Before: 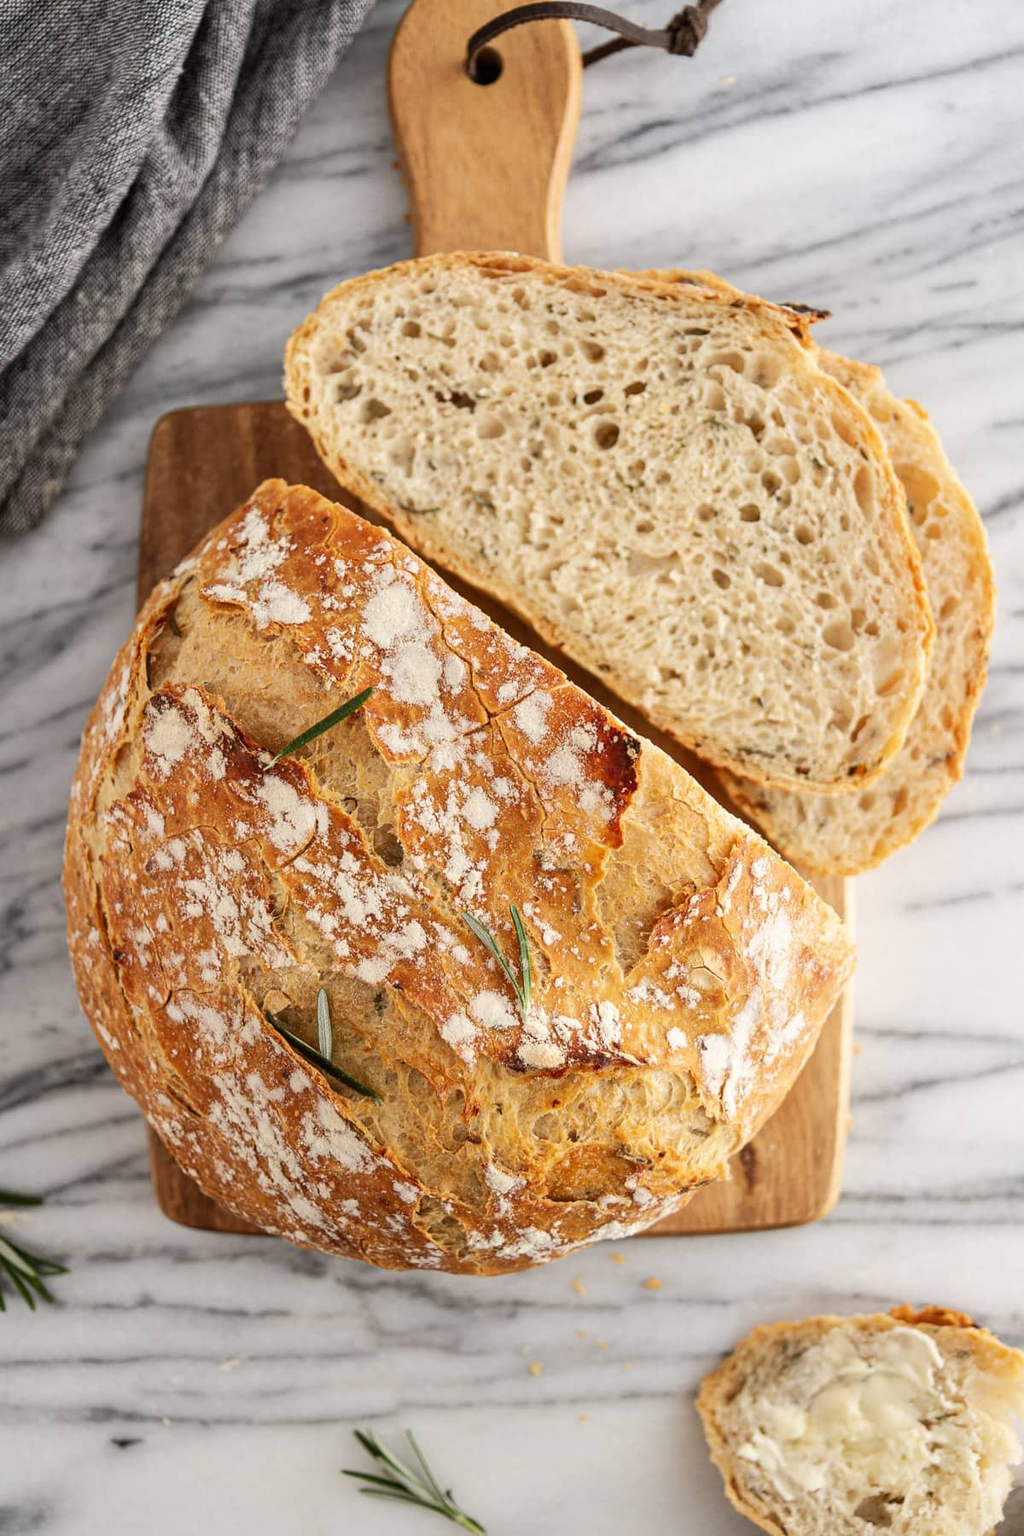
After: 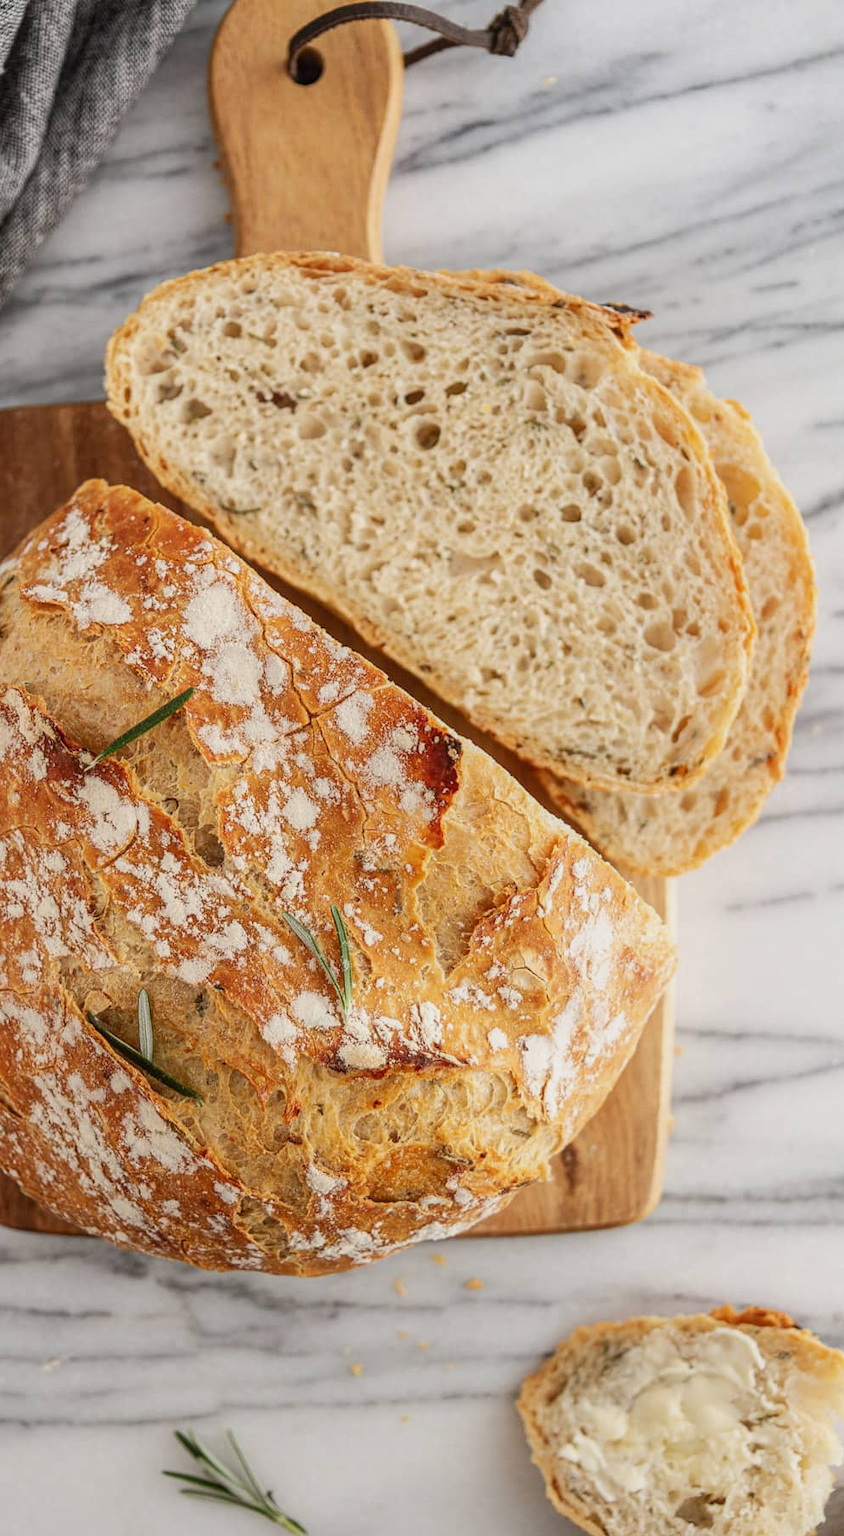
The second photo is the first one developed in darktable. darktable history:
local contrast: detail 130%
color balance rgb: perceptual saturation grading › global saturation -0.31%, global vibrance -8%, contrast -13%, saturation formula JzAzBz (2021)
contrast equalizer: y [[0.5, 0.488, 0.462, 0.461, 0.491, 0.5], [0.5 ×6], [0.5 ×6], [0 ×6], [0 ×6]]
crop: left 17.582%, bottom 0.031%
